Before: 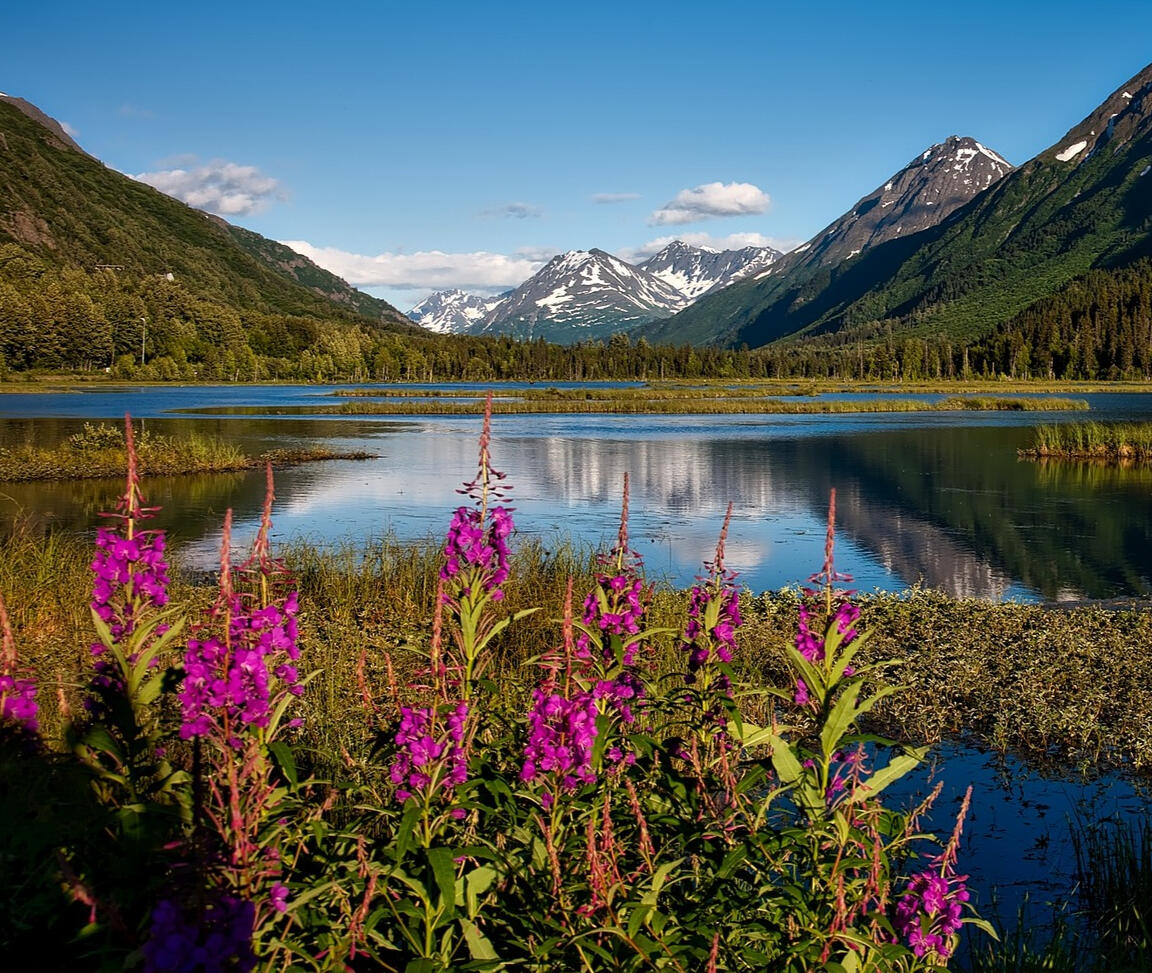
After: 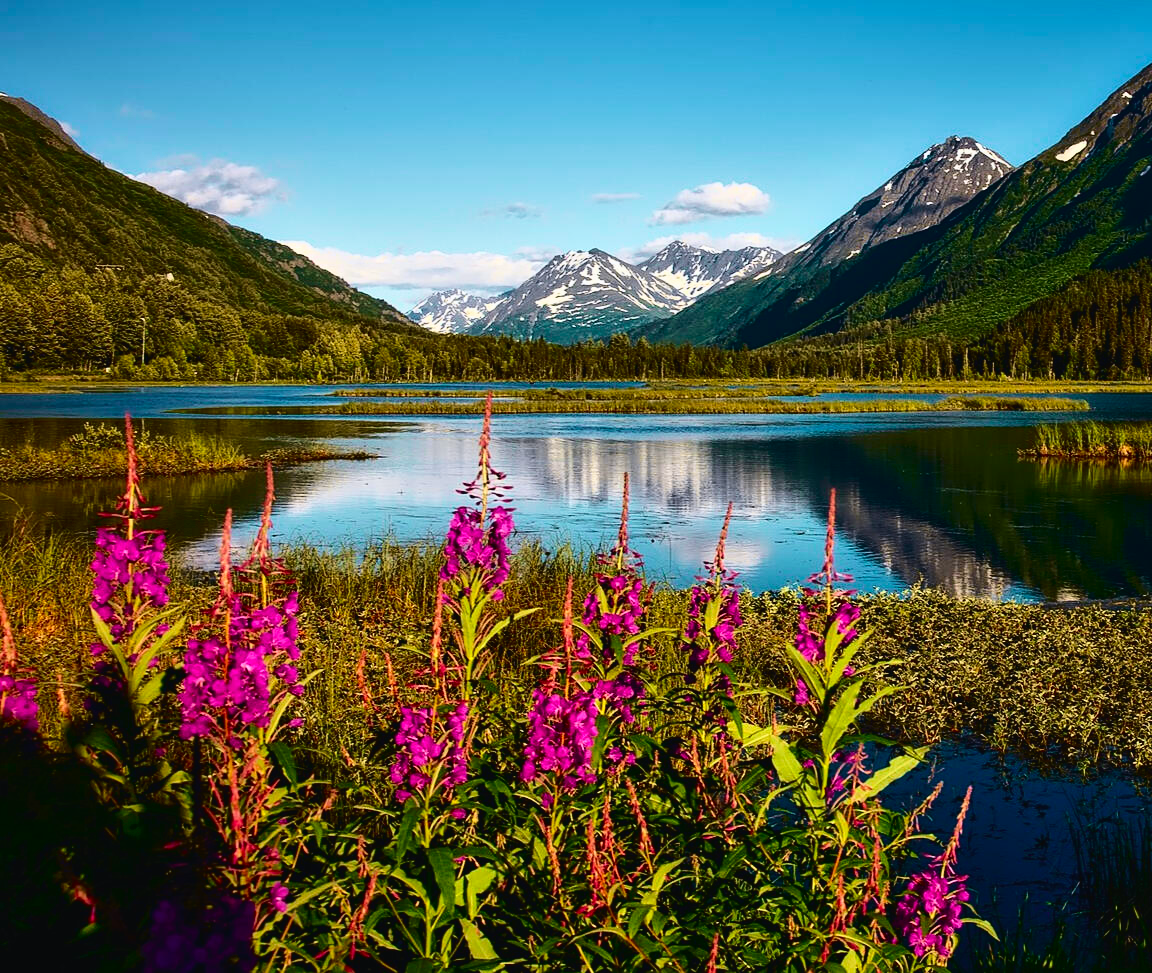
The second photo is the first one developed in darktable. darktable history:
velvia: on, module defaults
tone curve: curves: ch0 [(0, 0.023) (0.132, 0.075) (0.251, 0.186) (0.441, 0.476) (0.662, 0.757) (0.849, 0.927) (1, 0.99)]; ch1 [(0, 0) (0.447, 0.411) (0.483, 0.469) (0.498, 0.496) (0.518, 0.514) (0.561, 0.59) (0.606, 0.659) (0.657, 0.725) (0.869, 0.916) (1, 1)]; ch2 [(0, 0) (0.307, 0.315) (0.425, 0.438) (0.483, 0.477) (0.503, 0.503) (0.526, 0.553) (0.552, 0.601) (0.615, 0.669) (0.703, 0.797) (0.985, 0.966)], color space Lab, independent channels
